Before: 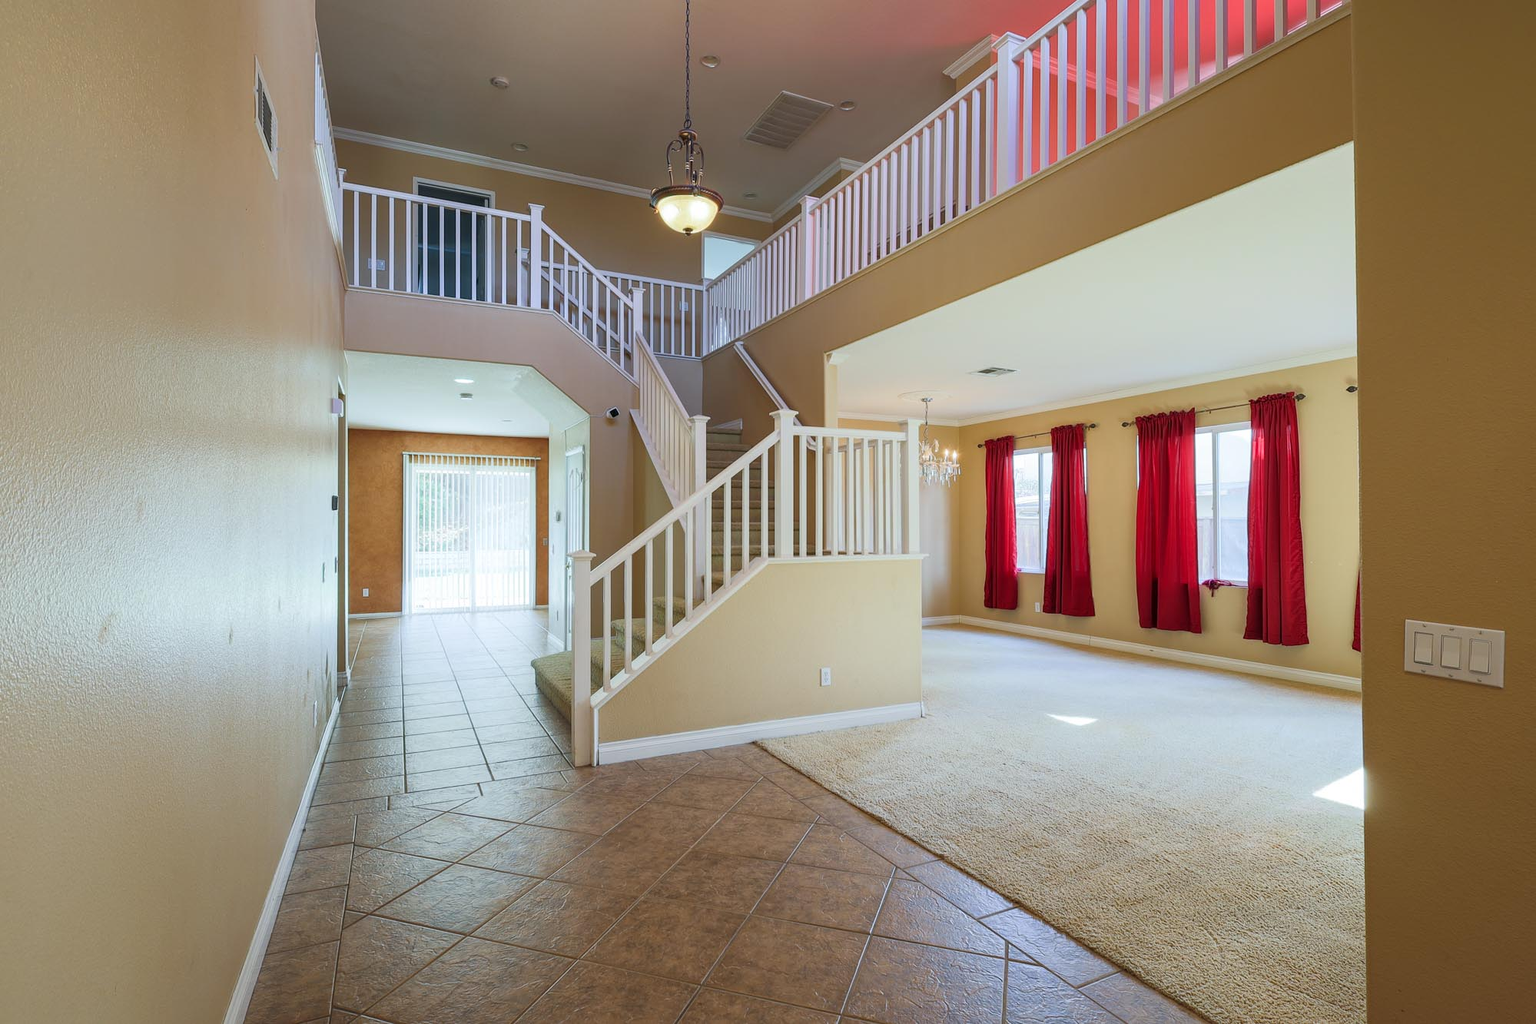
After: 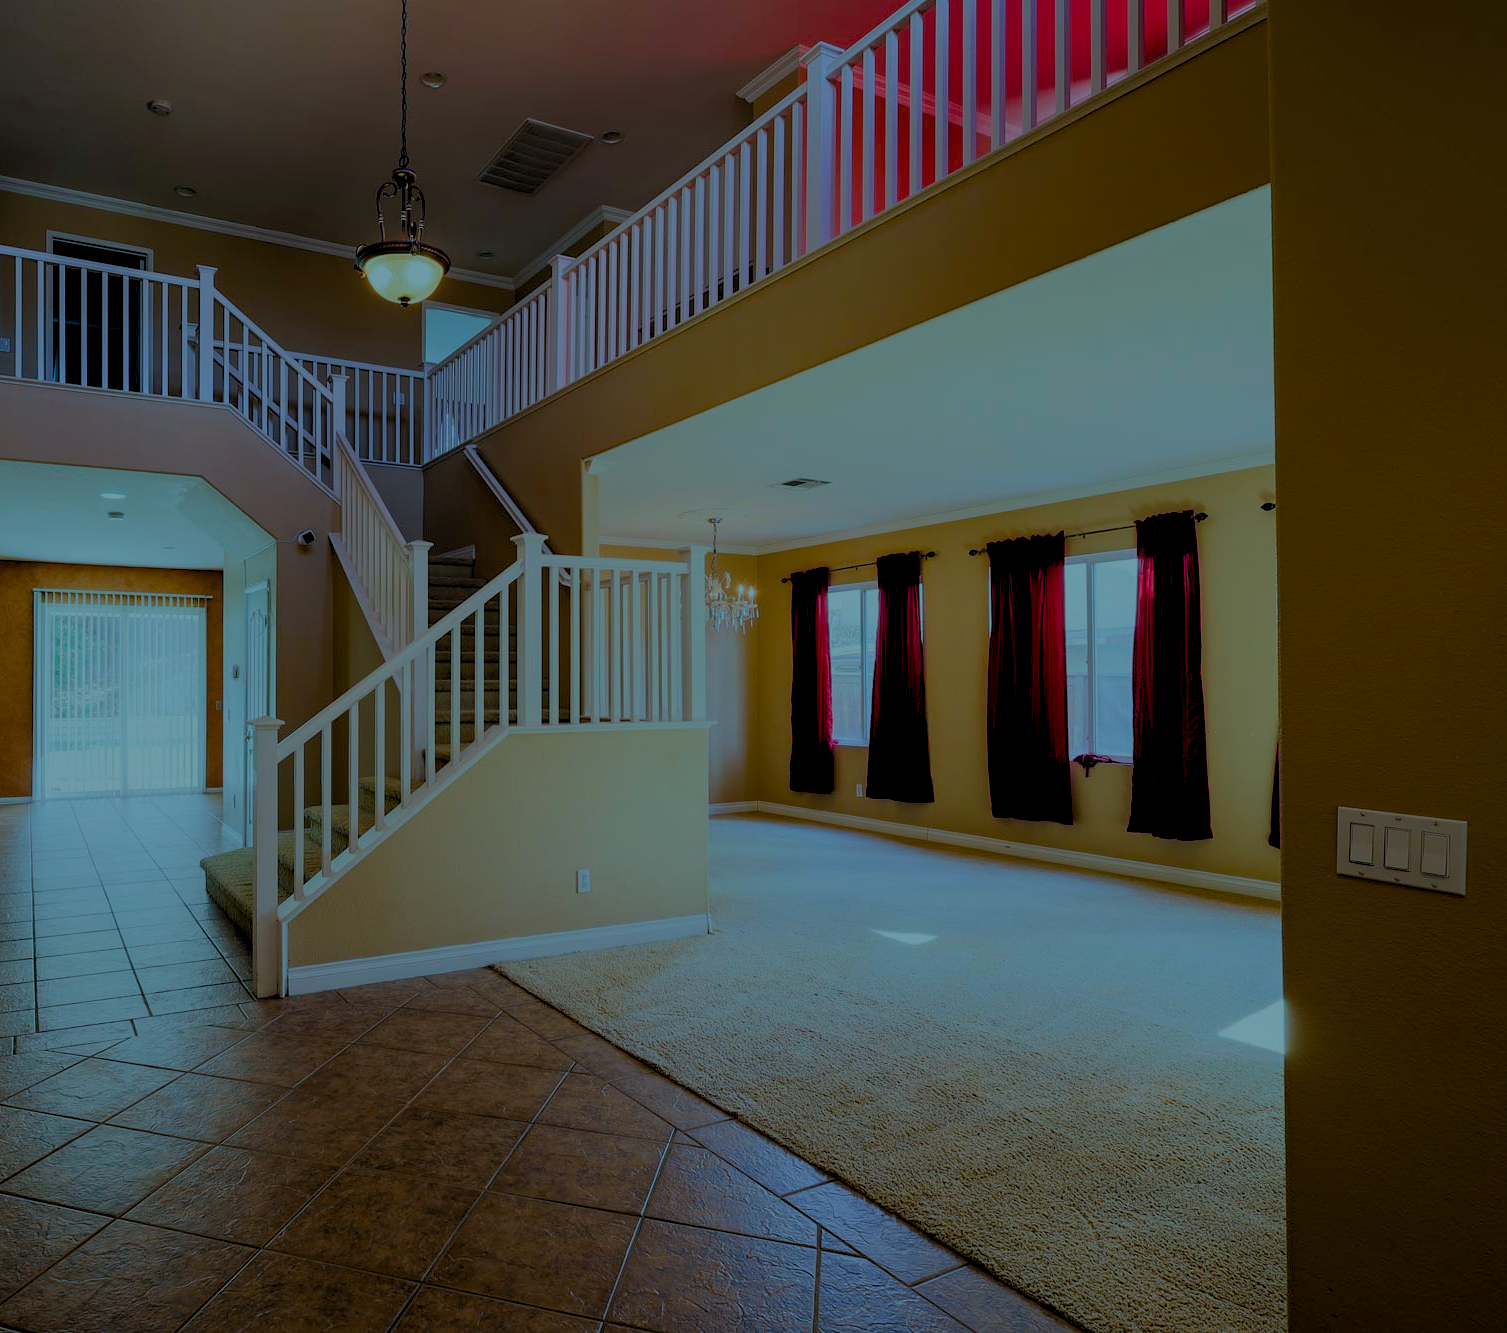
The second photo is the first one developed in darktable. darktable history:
rgb levels: levels [[0.01, 0.419, 0.839], [0, 0.5, 1], [0, 0.5, 1]]
exposure: exposure -1.468 EV, compensate highlight preservation false
crop and rotate: left 24.6%
split-toning: shadows › hue 351.18°, shadows › saturation 0.86, highlights › hue 218.82°, highlights › saturation 0.73, balance -19.167
color balance rgb: shadows lift › luminance -7.7%, shadows lift › chroma 2.13%, shadows lift › hue 165.27°, power › luminance -7.77%, power › chroma 1.34%, power › hue 330.55°, highlights gain › luminance -33.33%, highlights gain › chroma 5.68%, highlights gain › hue 217.2°, global offset › luminance -0.33%, global offset › chroma 0.11%, global offset › hue 165.27°, perceptual saturation grading › global saturation 27.72%, perceptual saturation grading › highlights -25%, perceptual saturation grading › mid-tones 25%, perceptual saturation grading › shadows 50%
